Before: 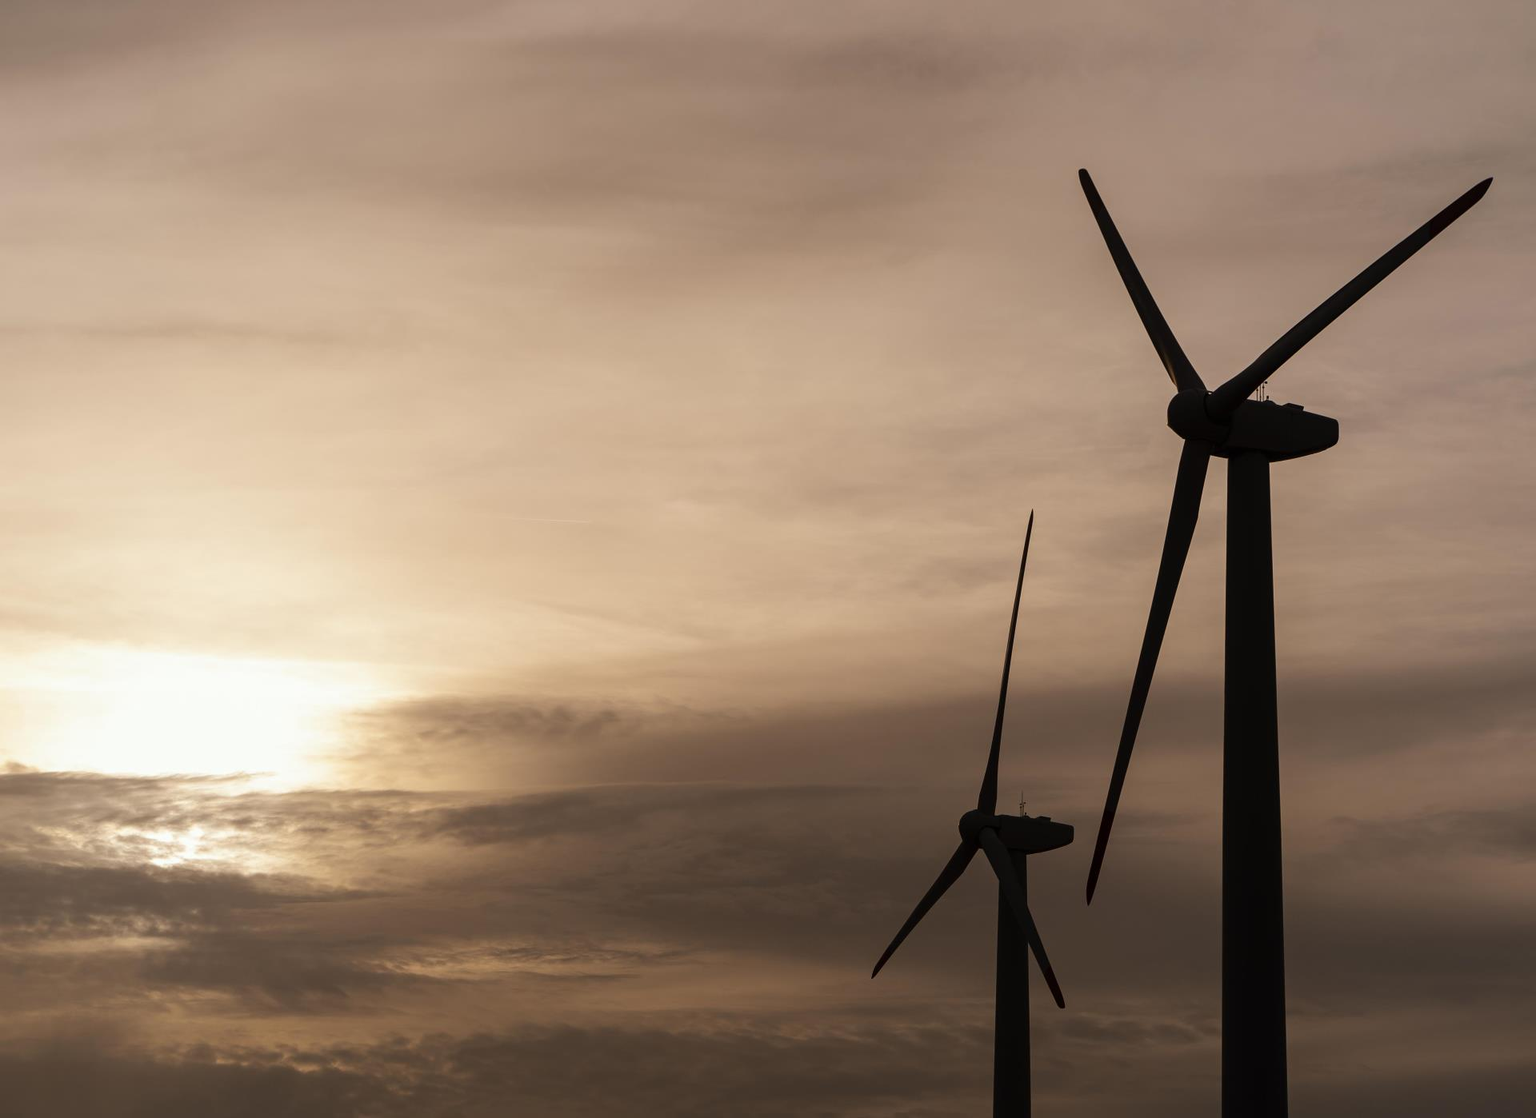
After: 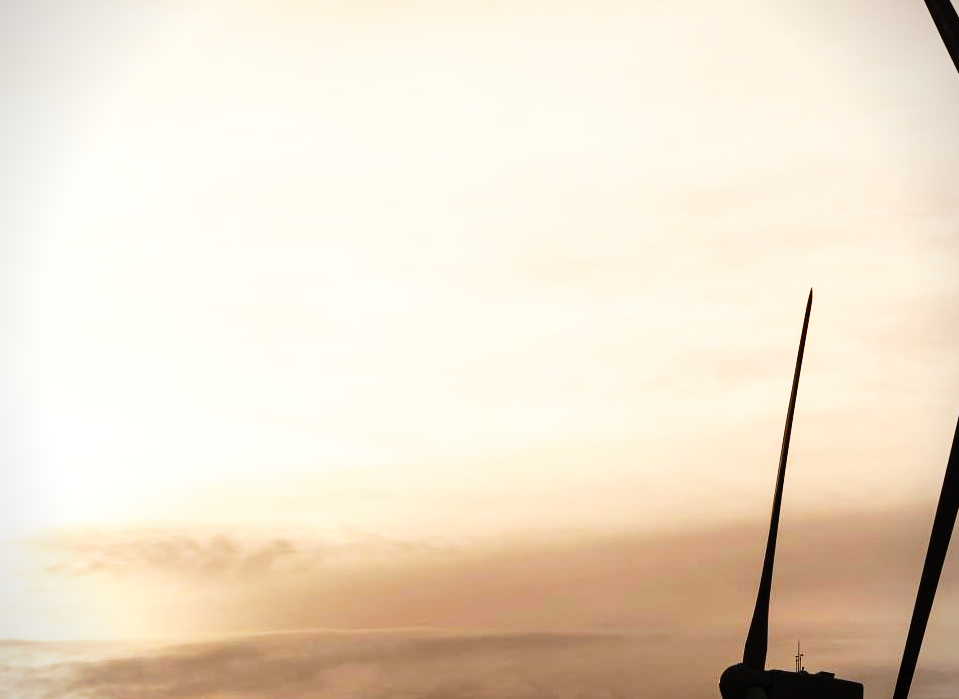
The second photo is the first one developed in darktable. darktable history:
exposure: exposure 0.574 EV, compensate highlight preservation false
vignetting: fall-off start 91.19%
base curve: curves: ch0 [(0, 0) (0.007, 0.004) (0.027, 0.03) (0.046, 0.07) (0.207, 0.54) (0.442, 0.872) (0.673, 0.972) (1, 1)], preserve colors none
crop: left 25%, top 25%, right 25%, bottom 25%
